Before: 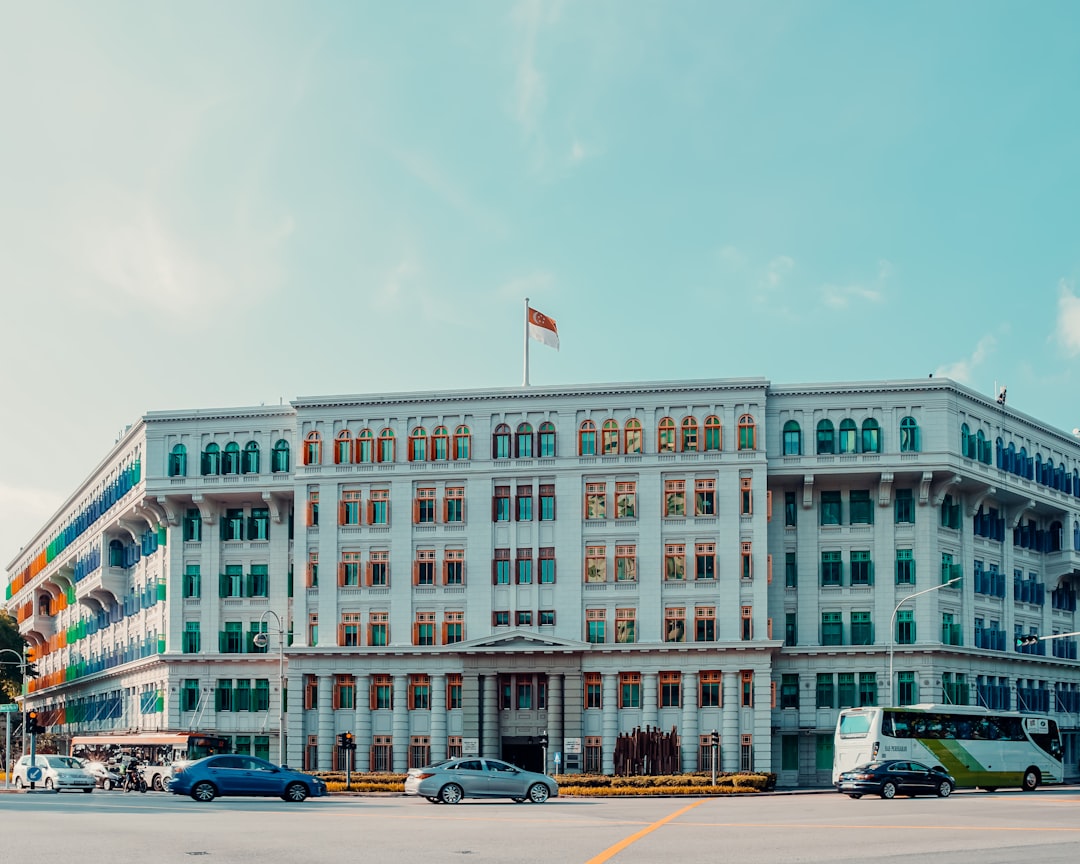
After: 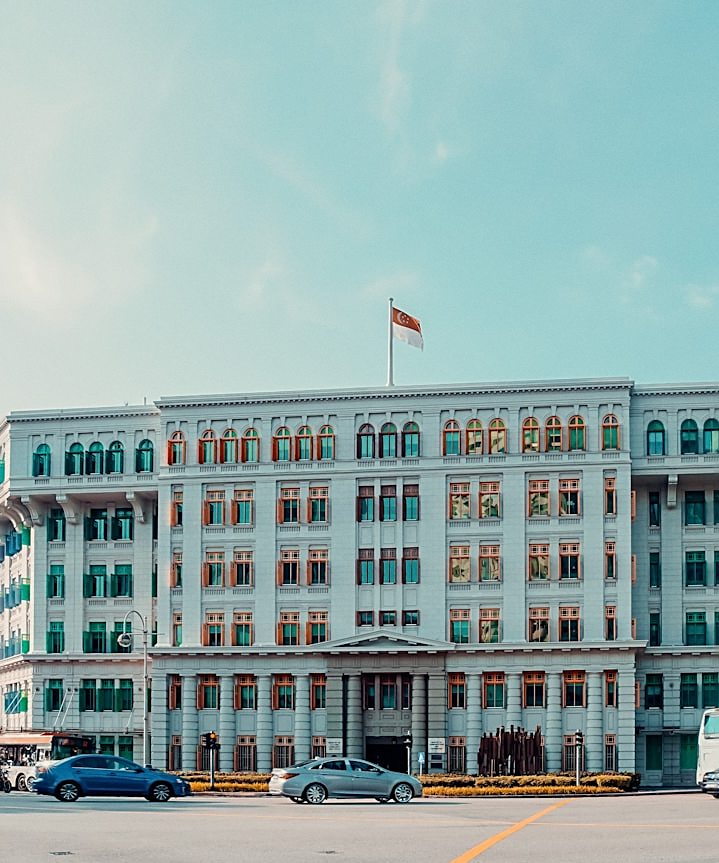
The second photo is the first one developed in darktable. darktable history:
crop and rotate: left 12.673%, right 20.66%
grain: coarseness 0.09 ISO, strength 10%
sharpen: on, module defaults
